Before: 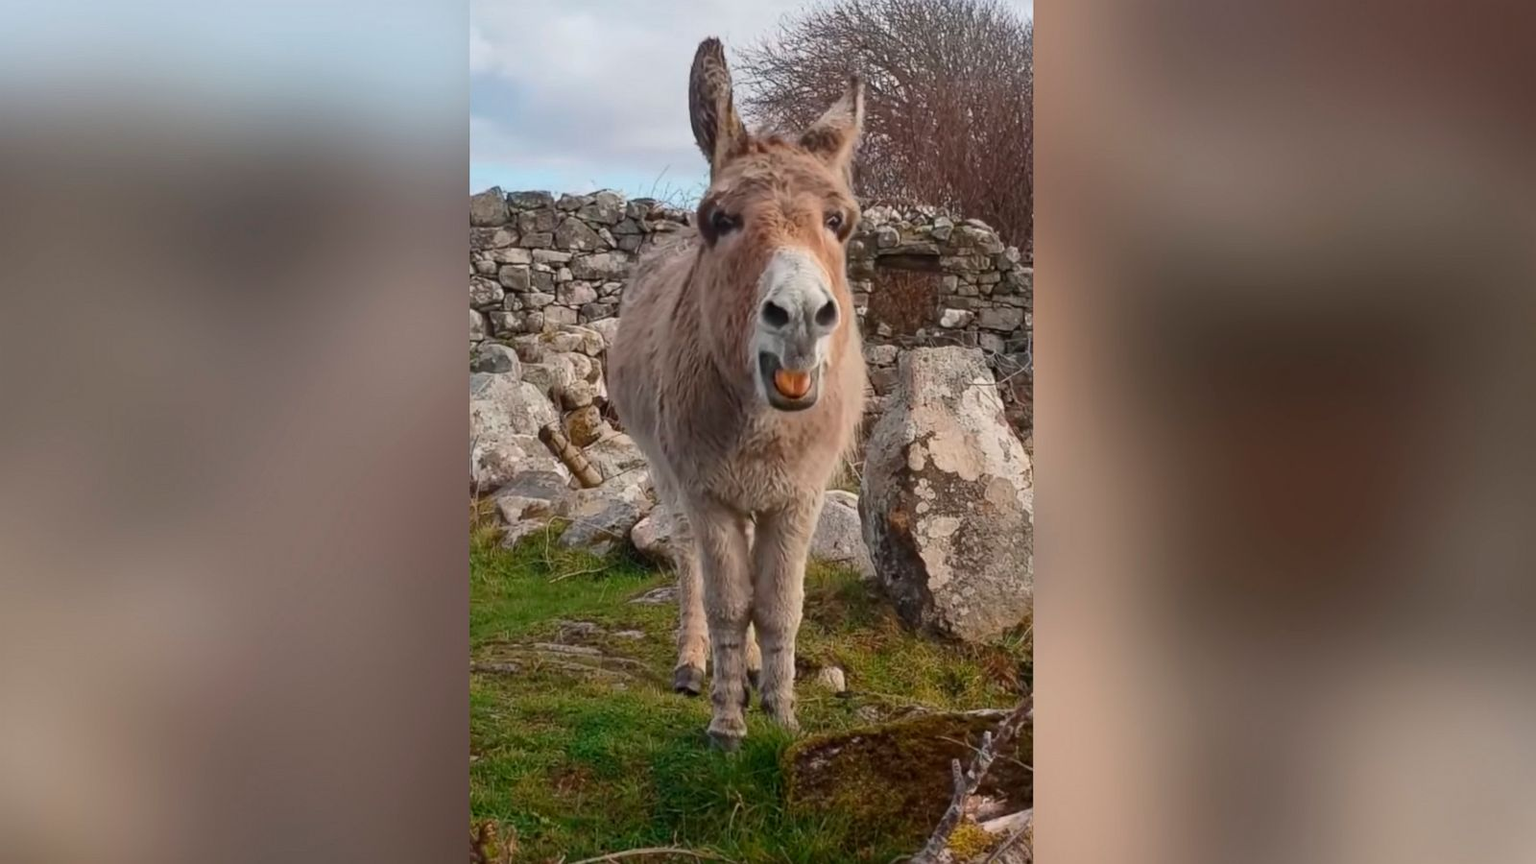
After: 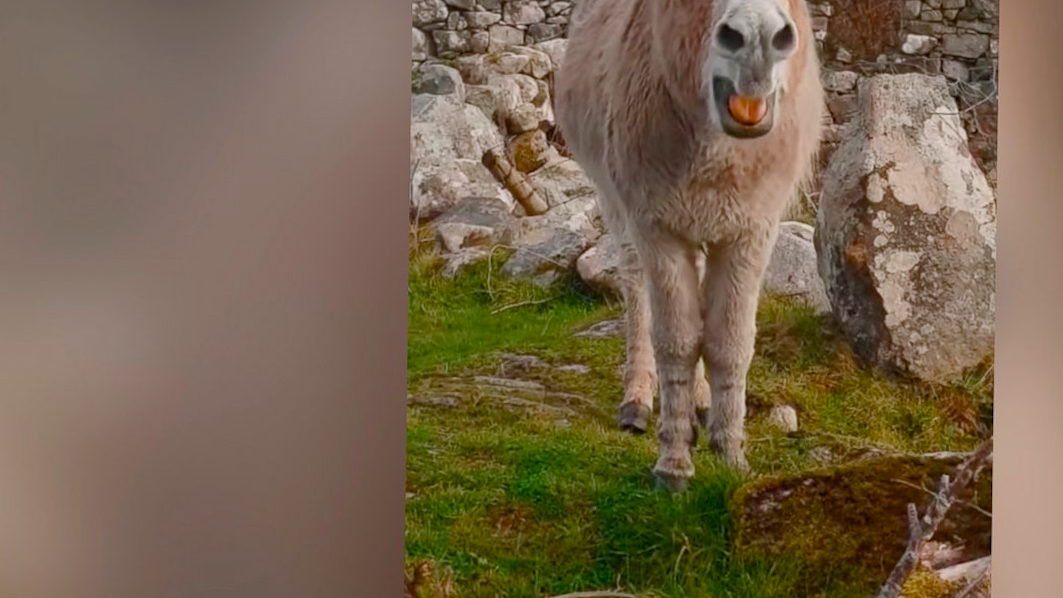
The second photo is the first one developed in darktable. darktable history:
exposure: exposure 0.081 EV, compensate highlight preservation false
color balance rgb: shadows lift › chroma 1%, shadows lift › hue 113°, highlights gain › chroma 0.2%, highlights gain › hue 333°, perceptual saturation grading › global saturation 20%, perceptual saturation grading › highlights -50%, perceptual saturation grading › shadows 25%, contrast -10%
crop and rotate: angle -0.82°, left 3.85%, top 31.828%, right 27.992%
